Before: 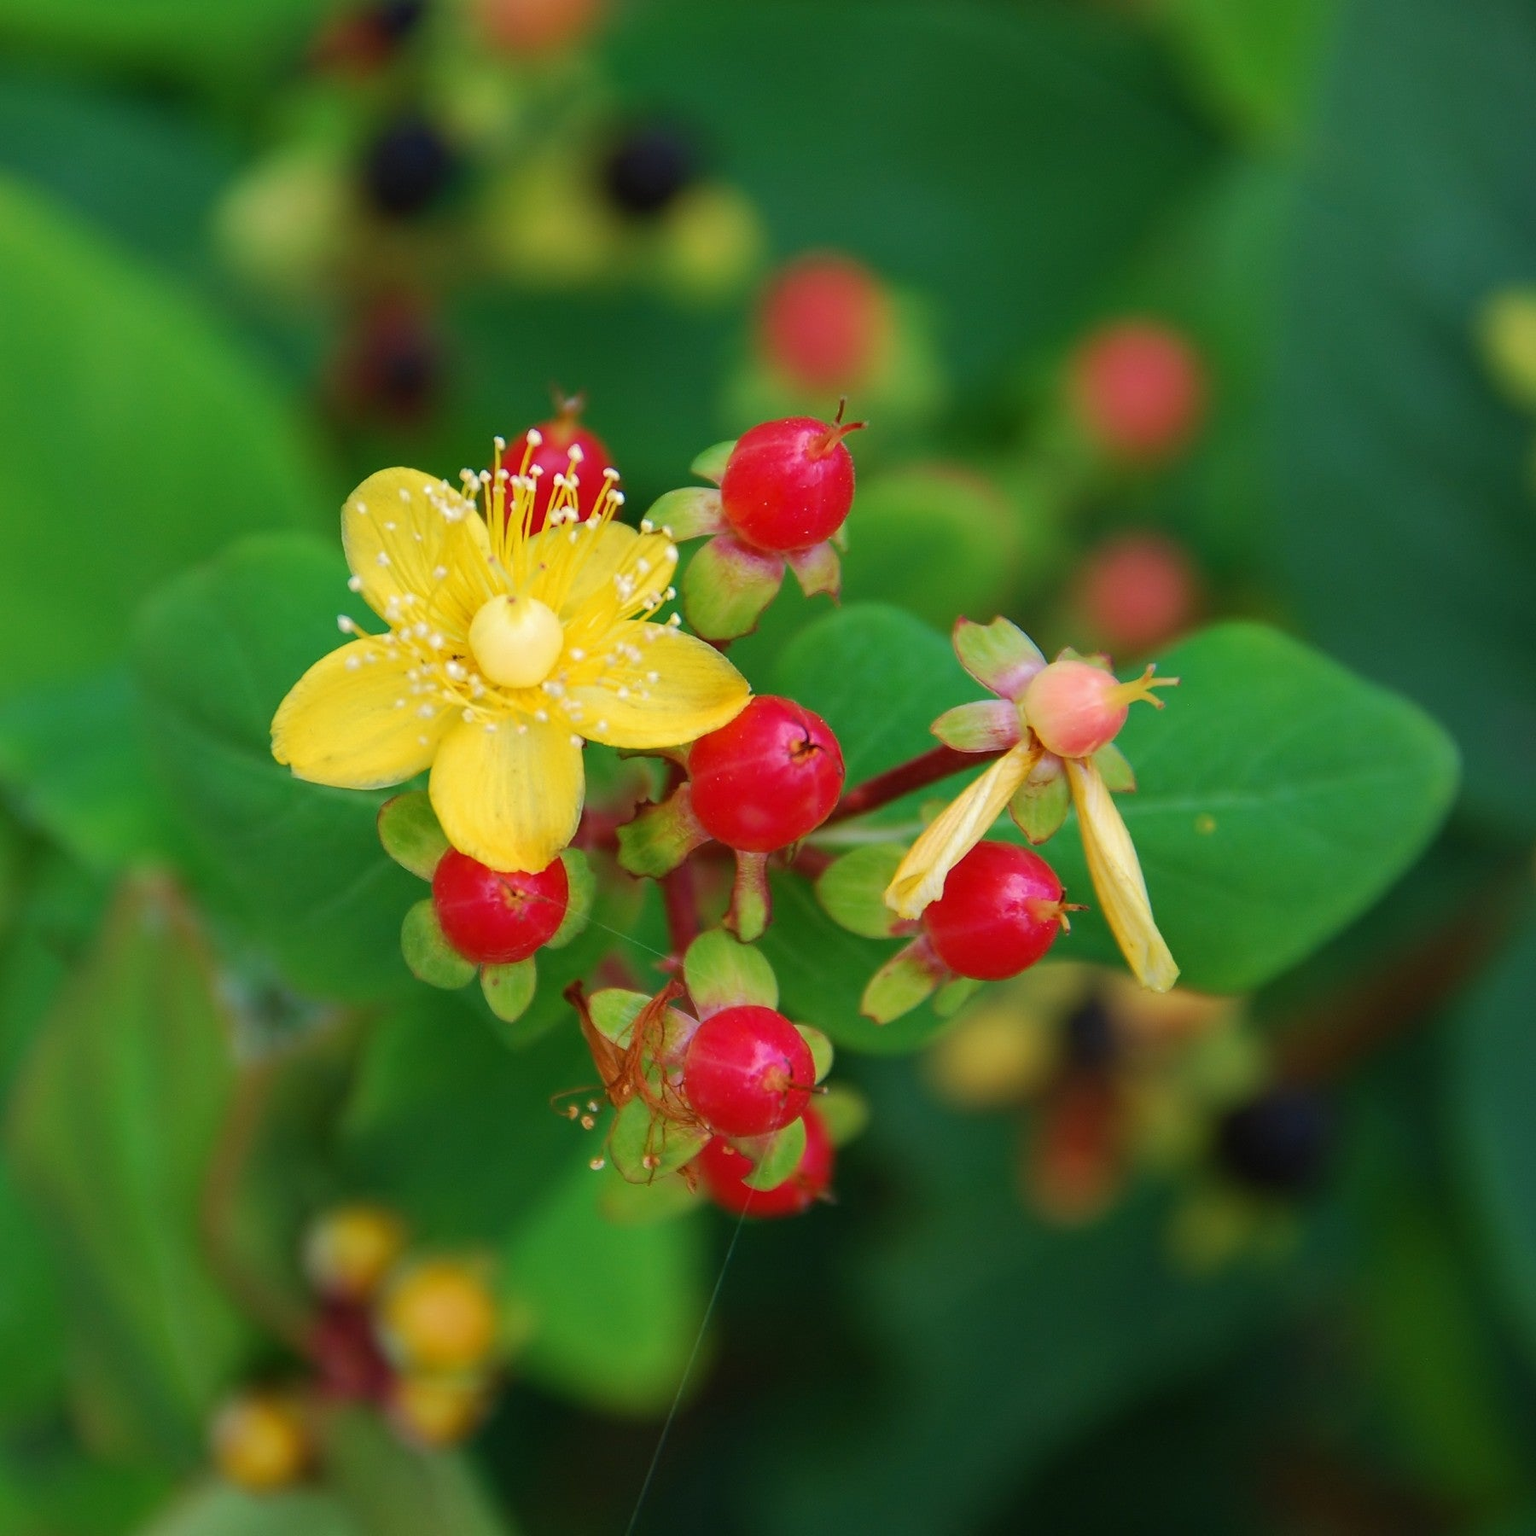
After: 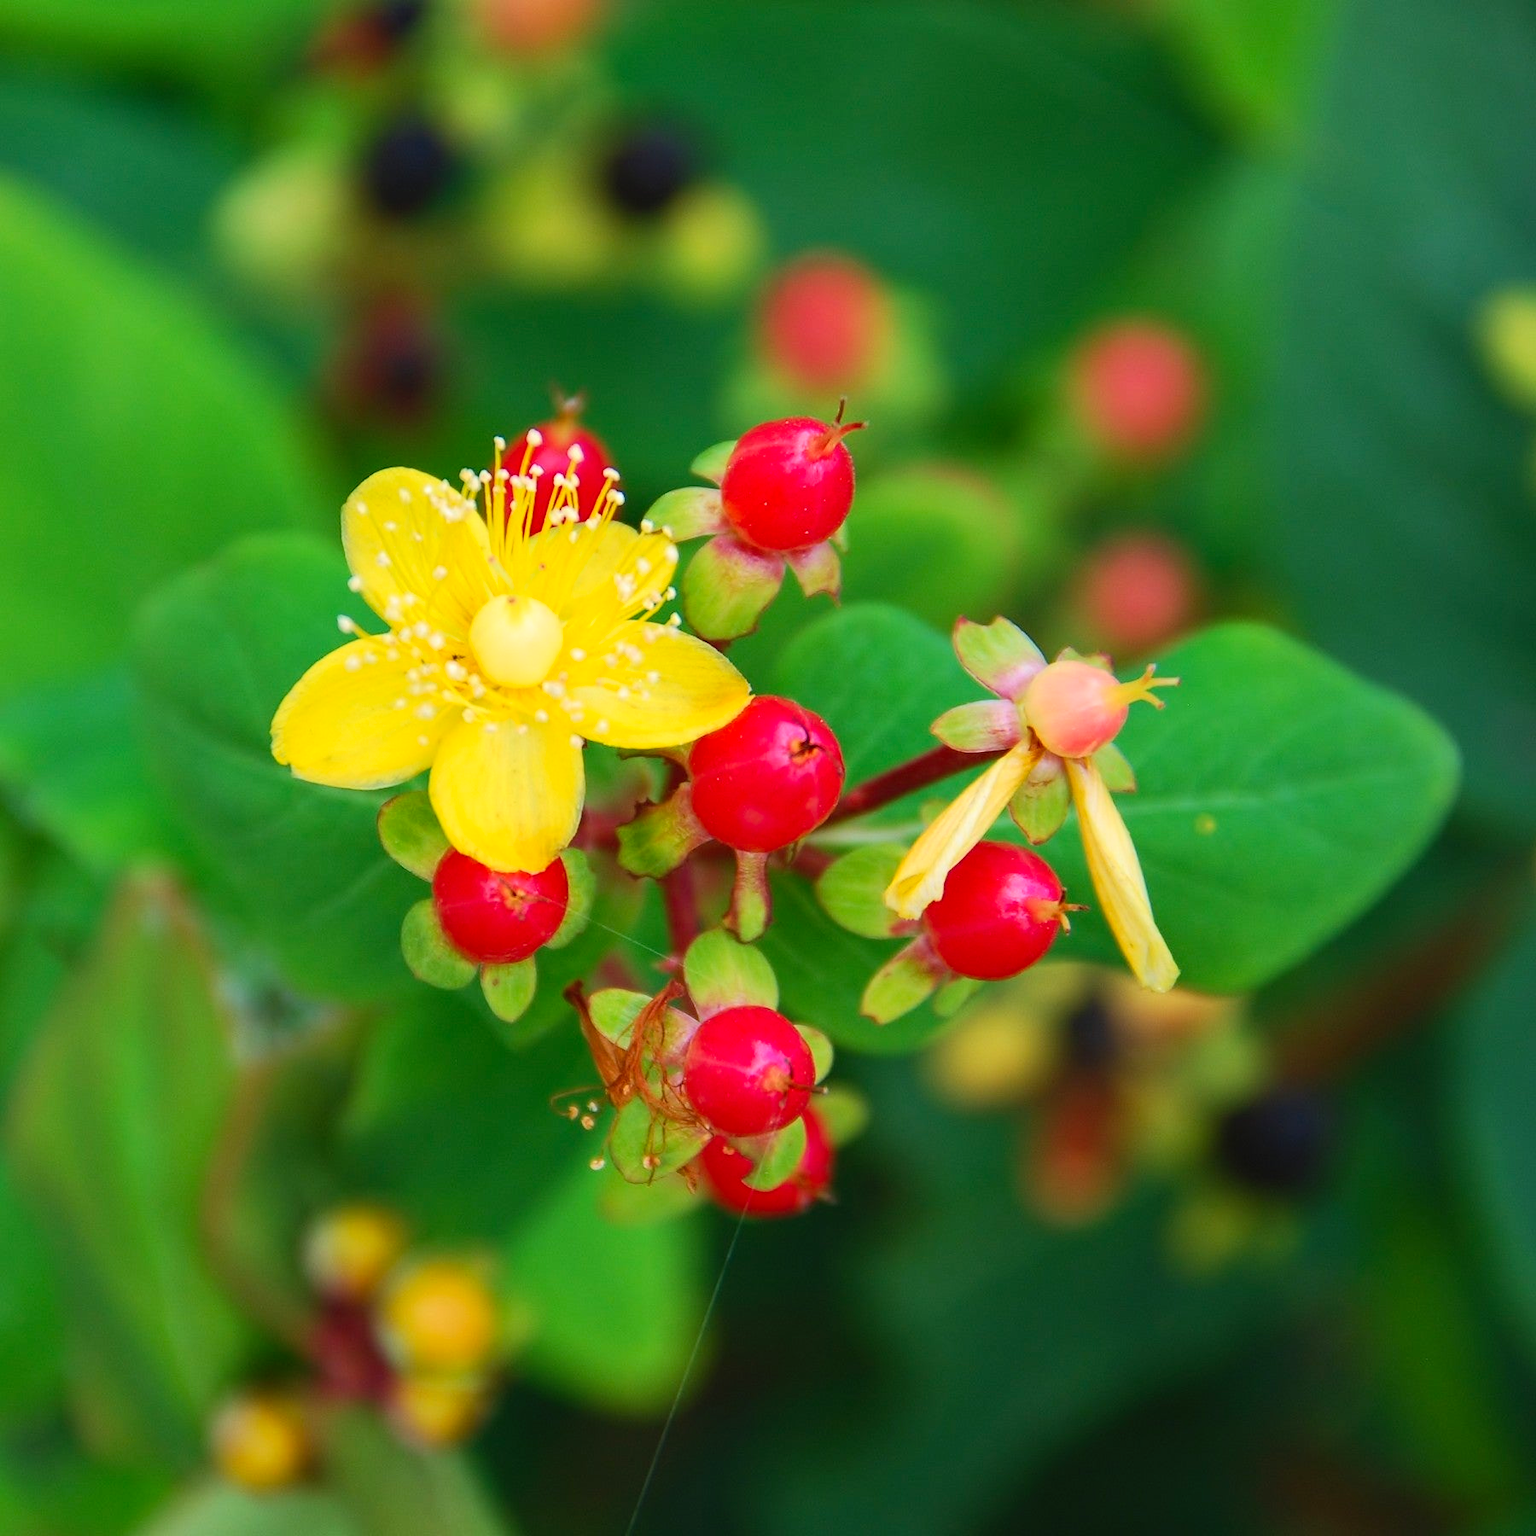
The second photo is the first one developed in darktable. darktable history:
exposure: exposure -0.07 EV, compensate highlight preservation false
contrast brightness saturation: contrast 0.201, brightness 0.155, saturation 0.229
